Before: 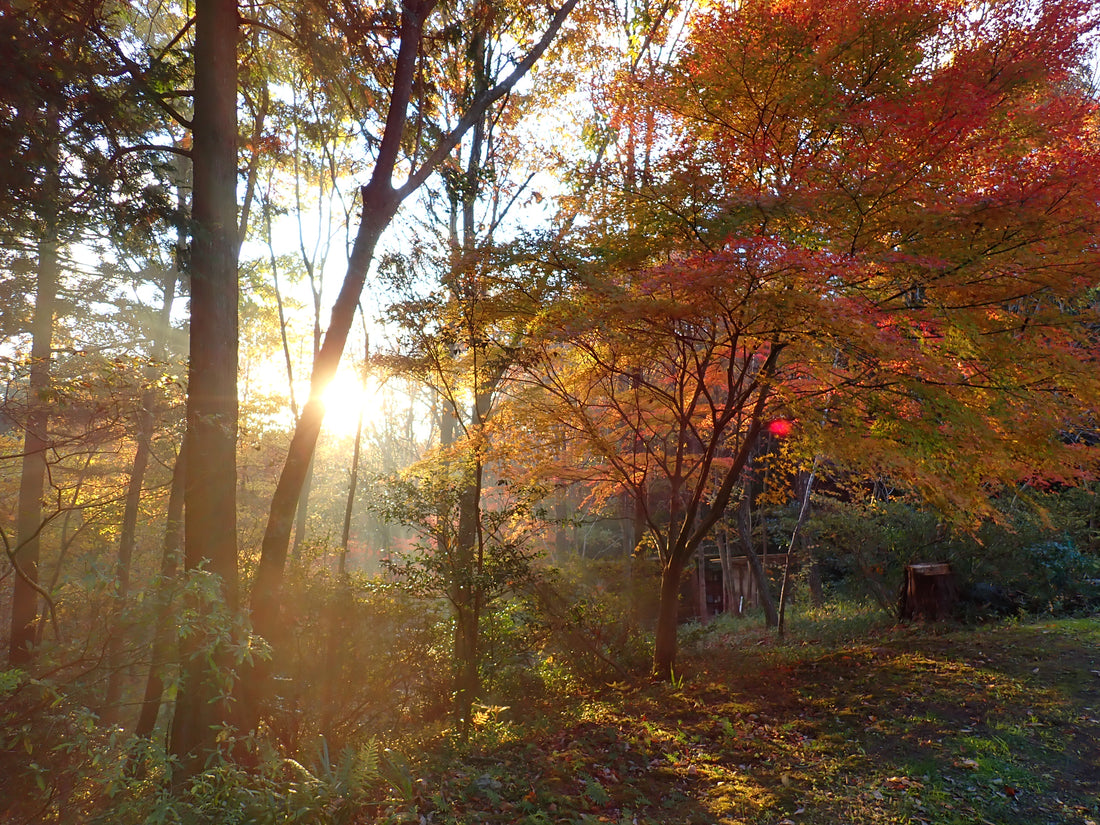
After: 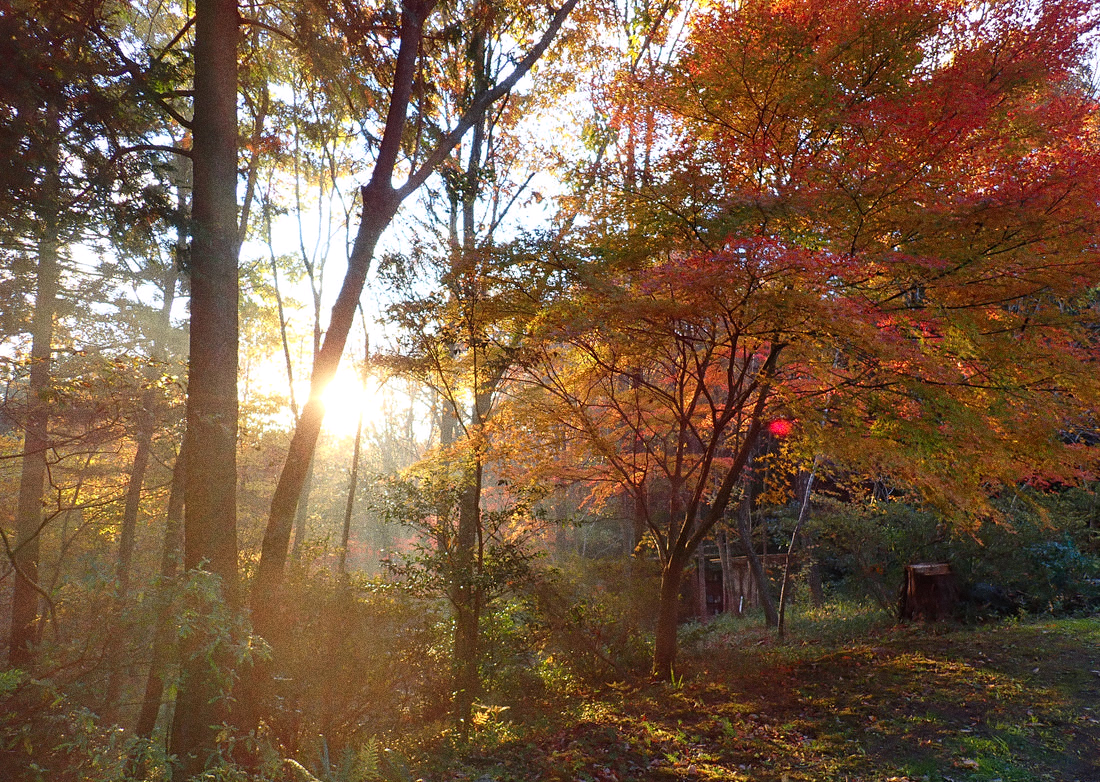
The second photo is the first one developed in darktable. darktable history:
crop and rotate: top 0%, bottom 5.097%
grain: coarseness 0.09 ISO, strength 40%
white balance: red 1.009, blue 1.027
